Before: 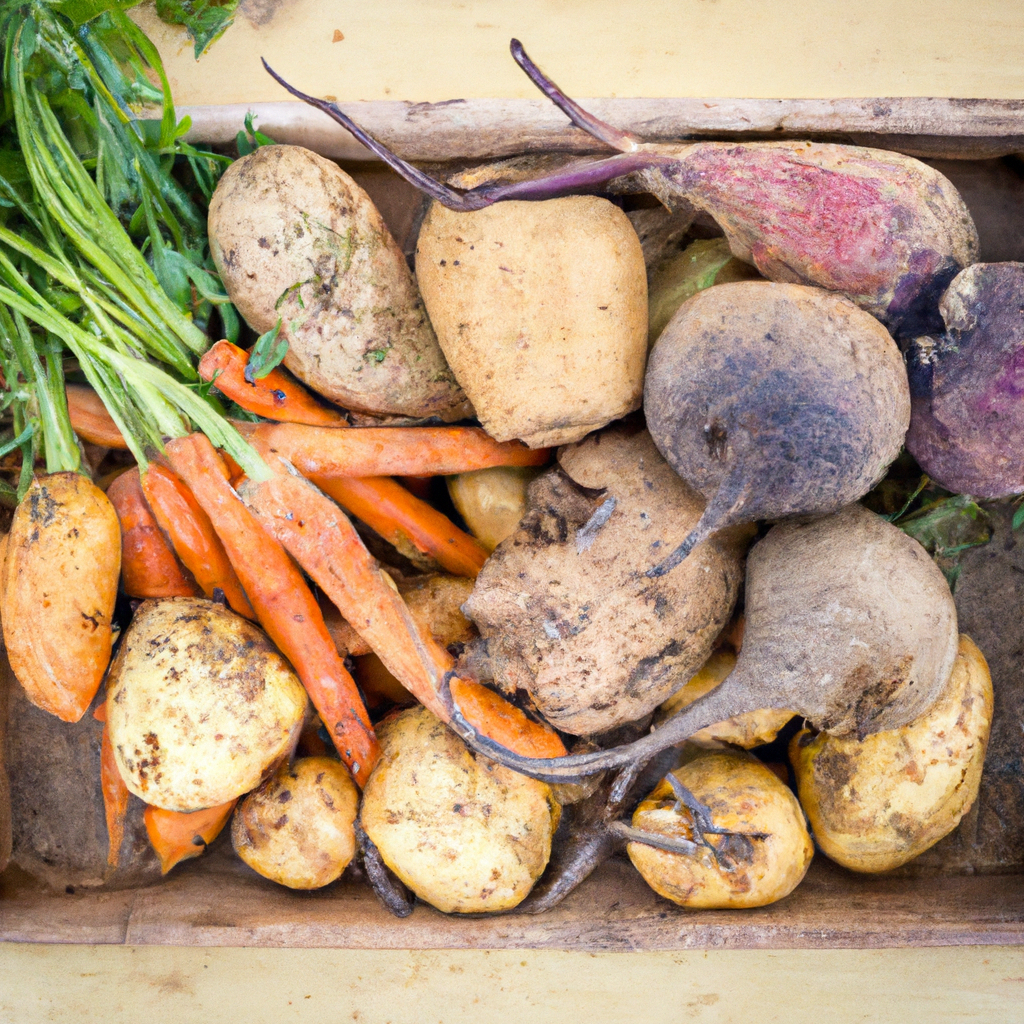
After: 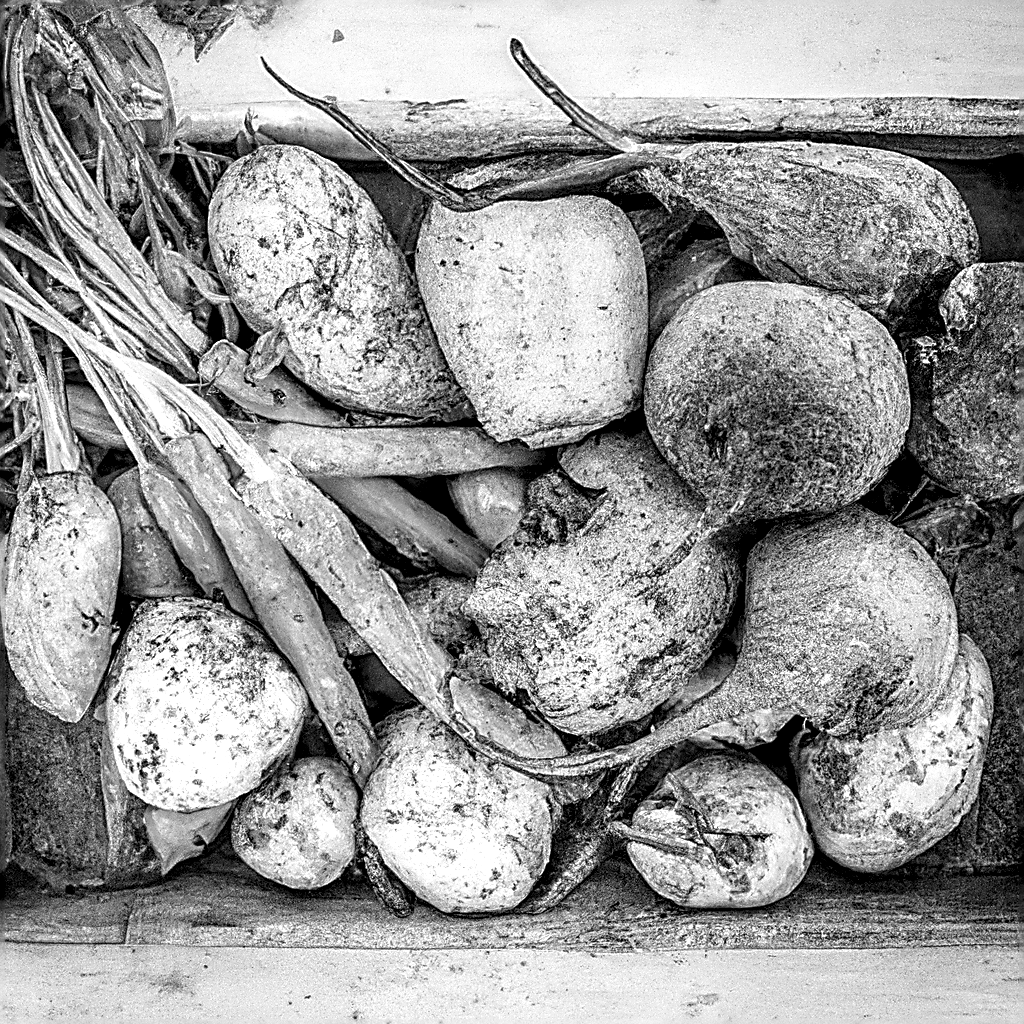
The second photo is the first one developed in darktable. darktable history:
local contrast: highlights 19%, detail 186%
monochrome: on, module defaults
sharpen: amount 2
